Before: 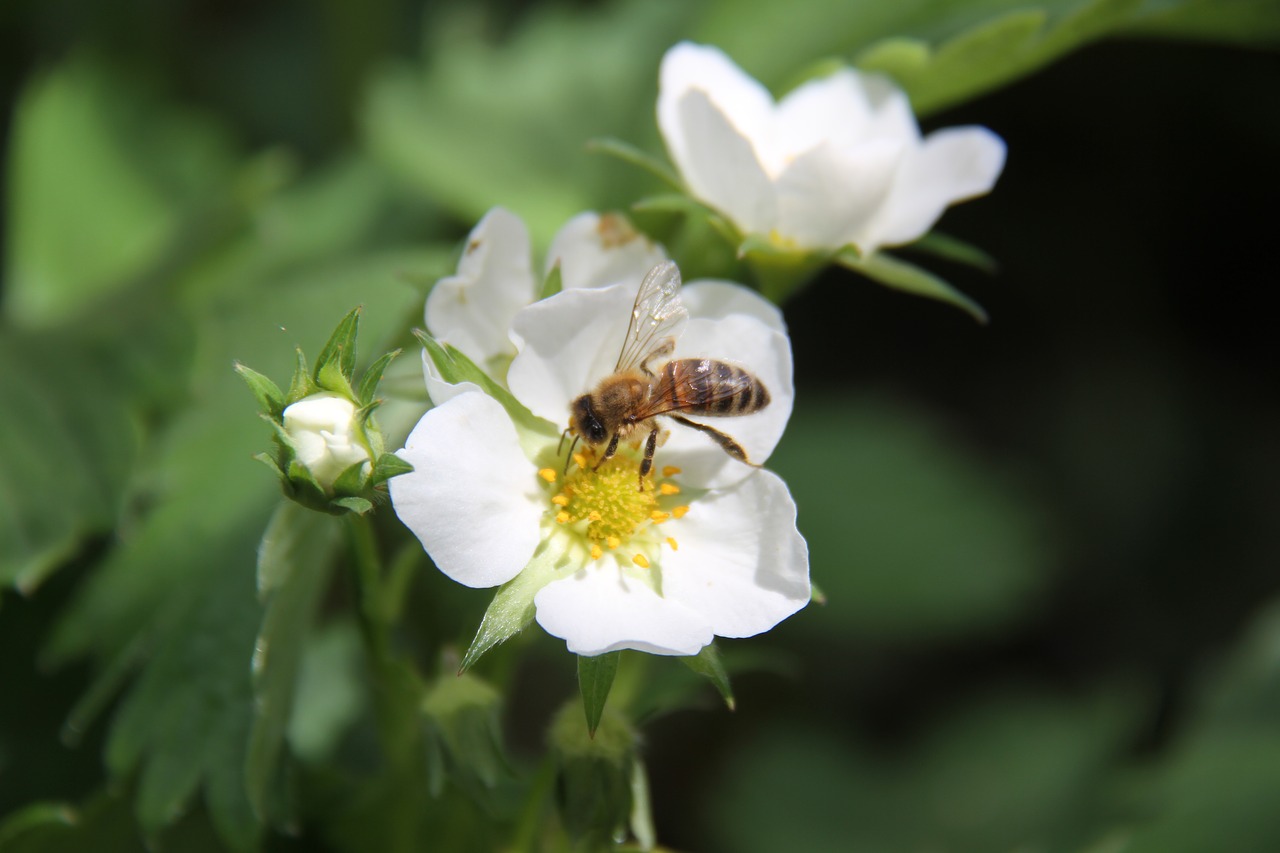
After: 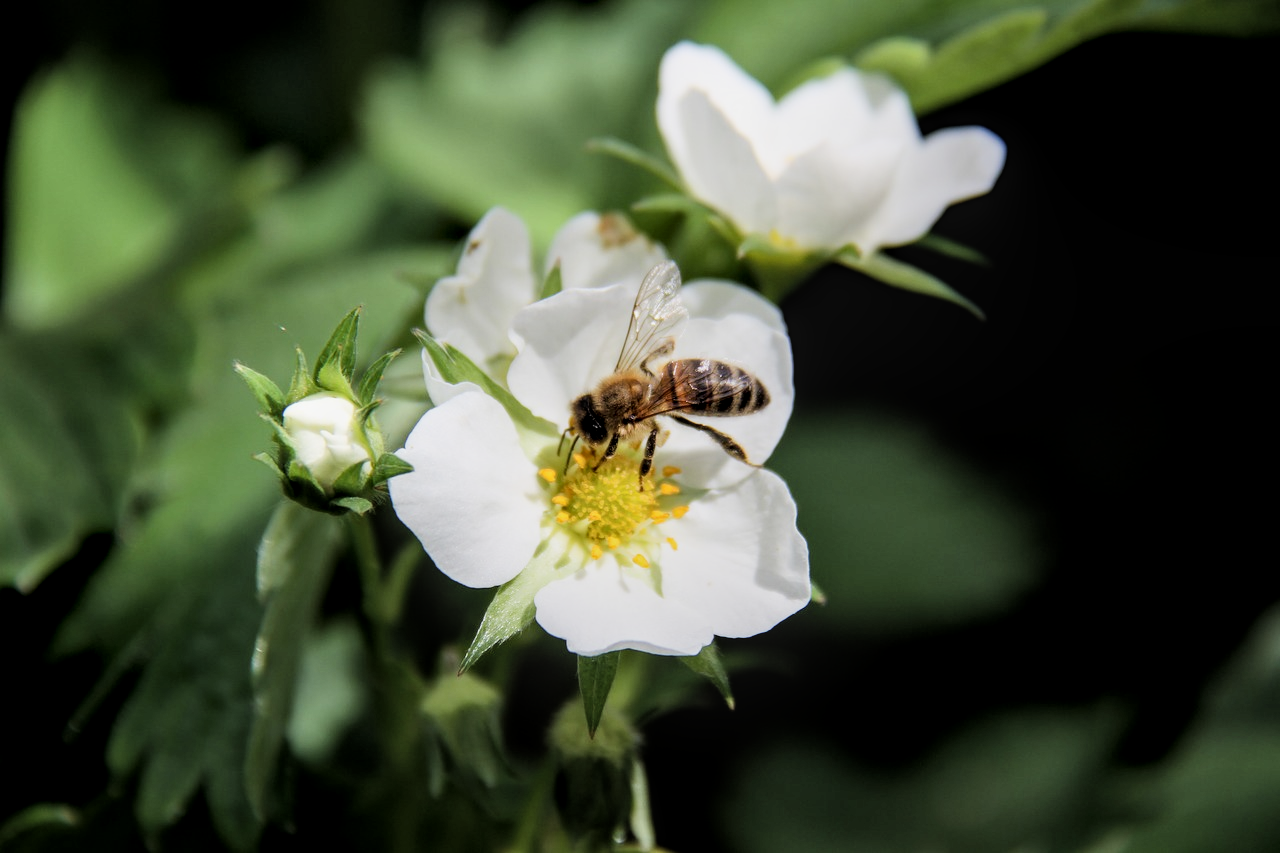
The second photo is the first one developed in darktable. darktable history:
local contrast: detail 130%
filmic rgb: black relative exposure -5.02 EV, white relative exposure 3.51 EV, hardness 3.16, contrast 1.399, highlights saturation mix -49.34%
